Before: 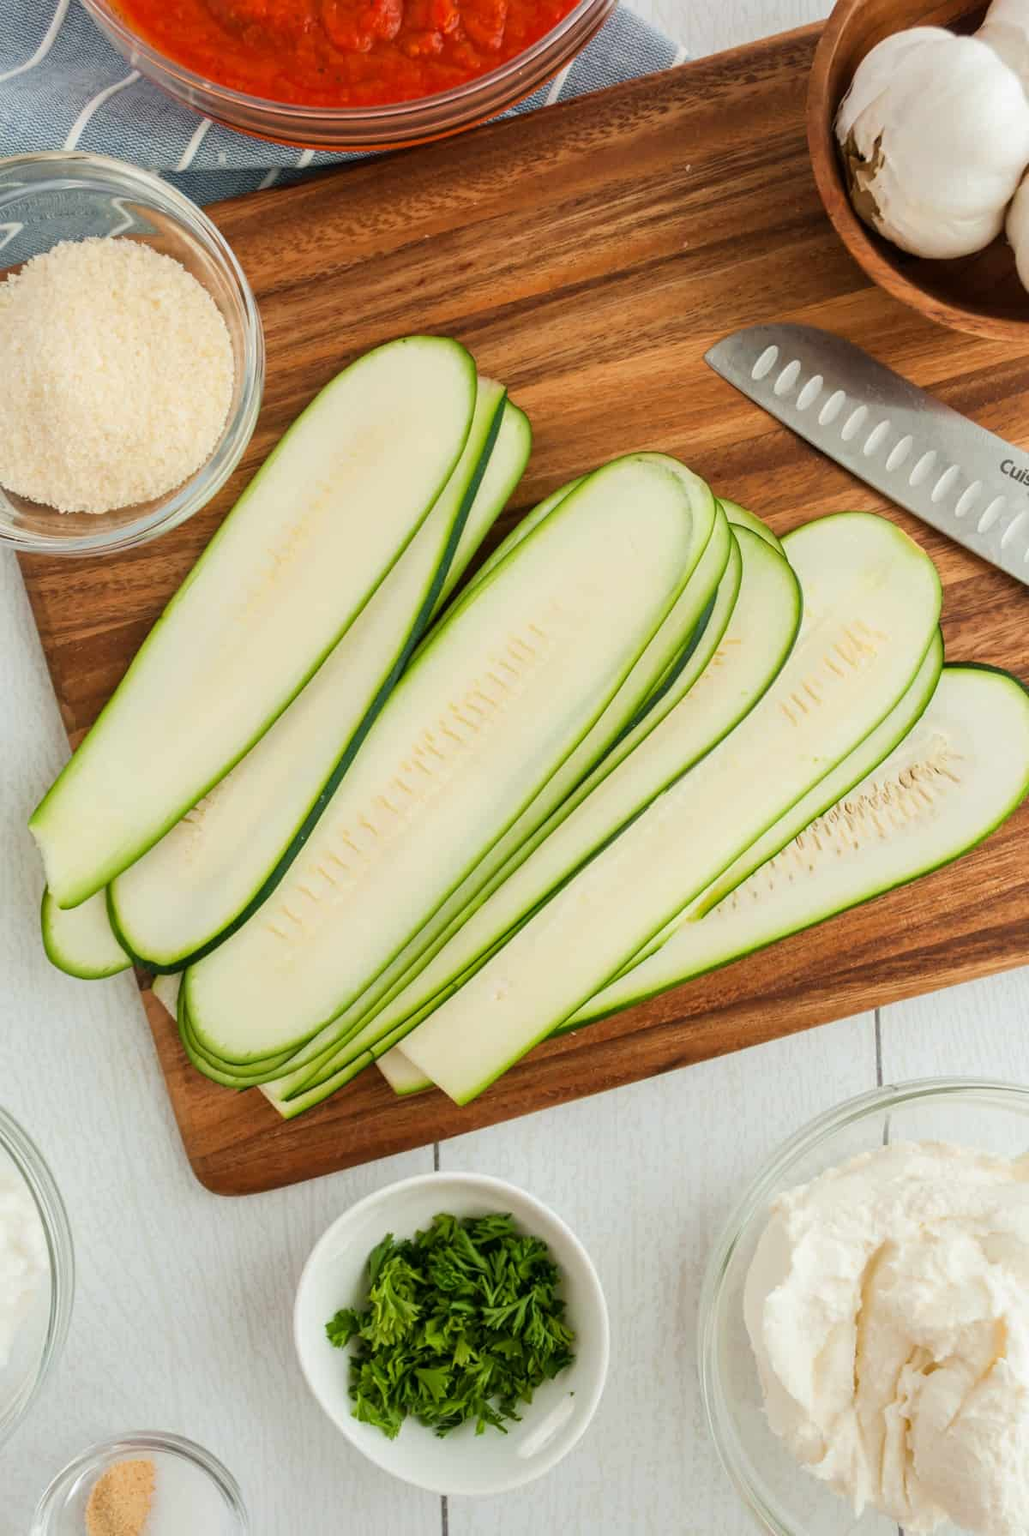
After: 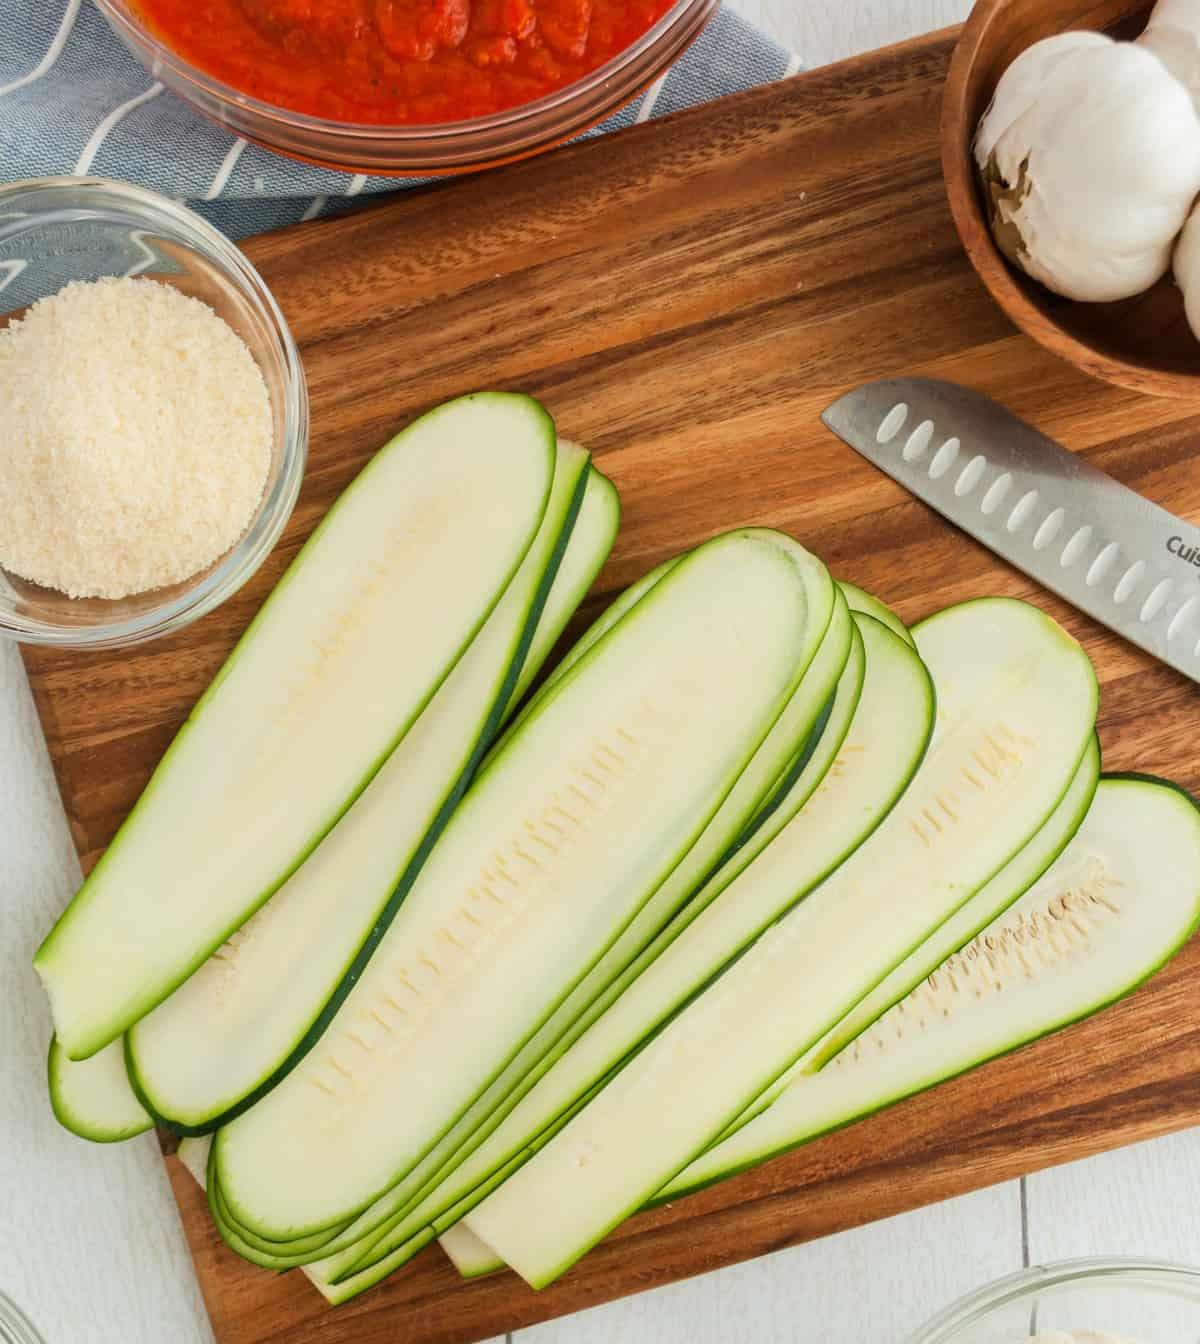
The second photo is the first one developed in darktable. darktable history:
crop: bottom 24.87%
